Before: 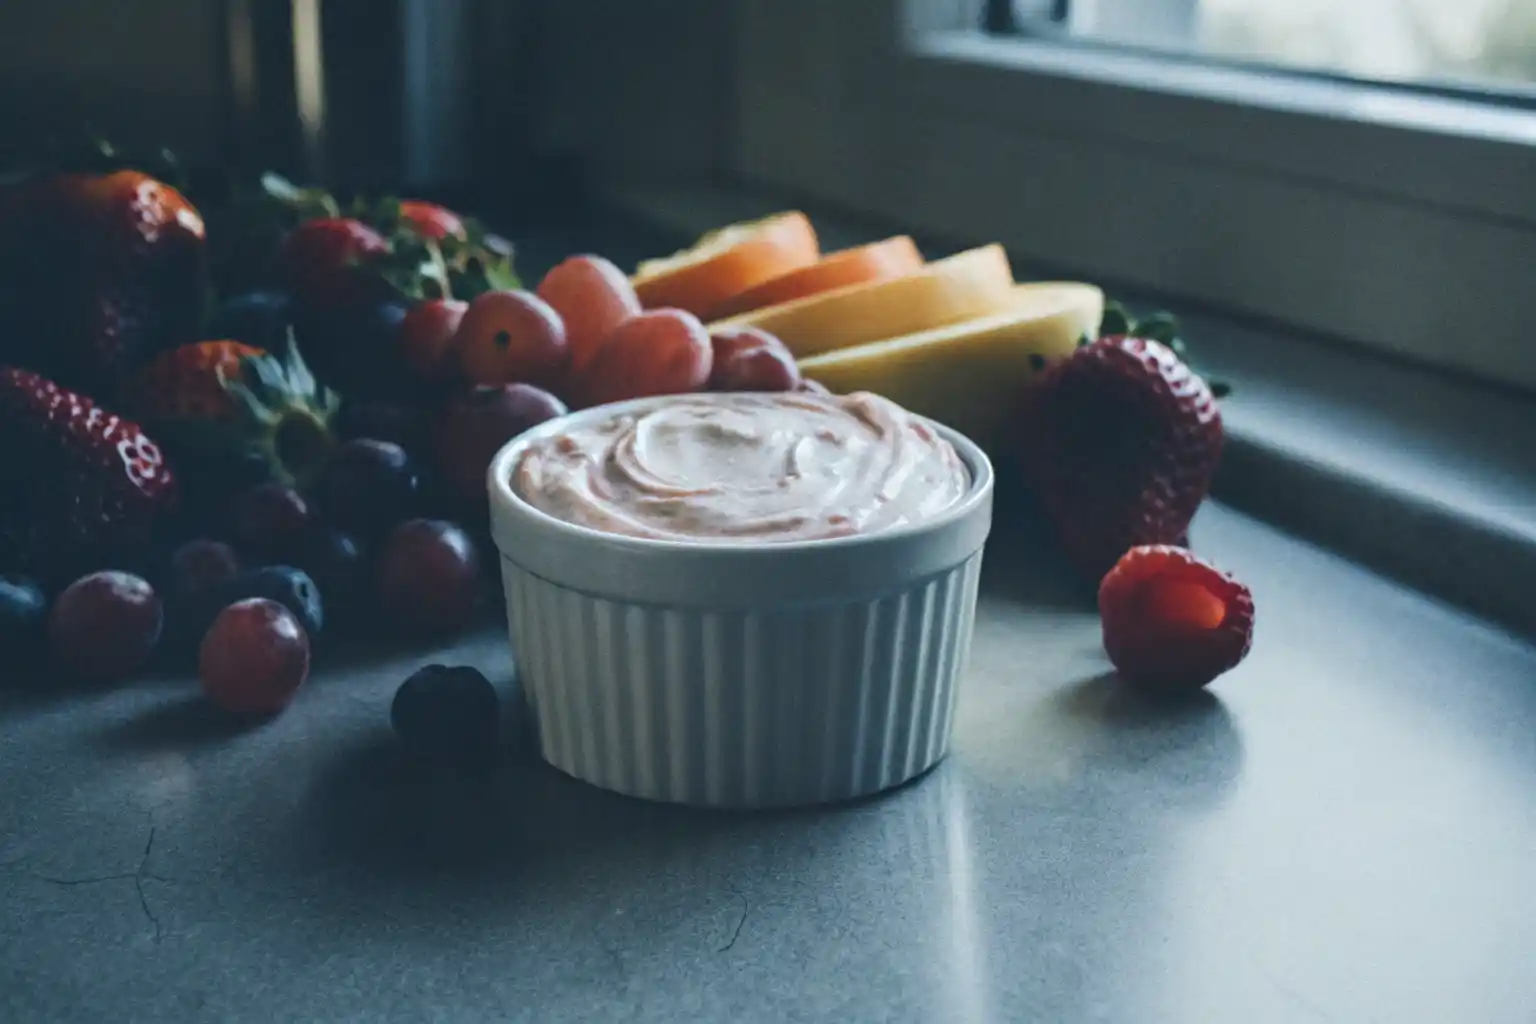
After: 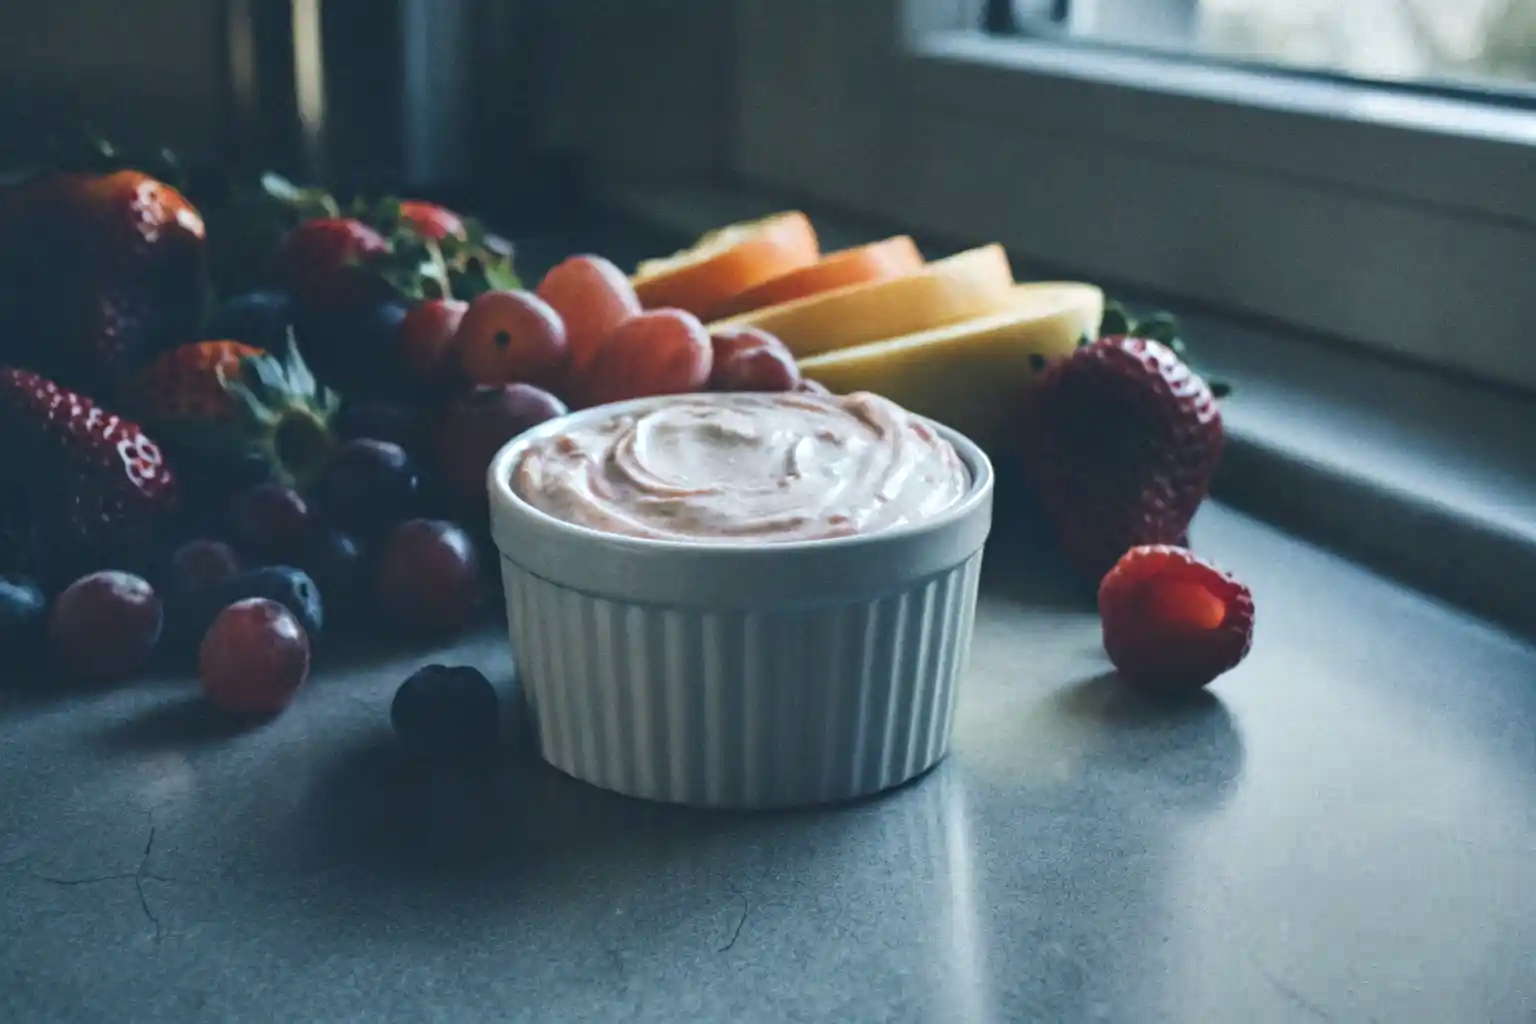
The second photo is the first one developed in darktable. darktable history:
levels: levels [0, 0.476, 0.951]
shadows and highlights: shadows 24.5, highlights -78.15, soften with gaussian
